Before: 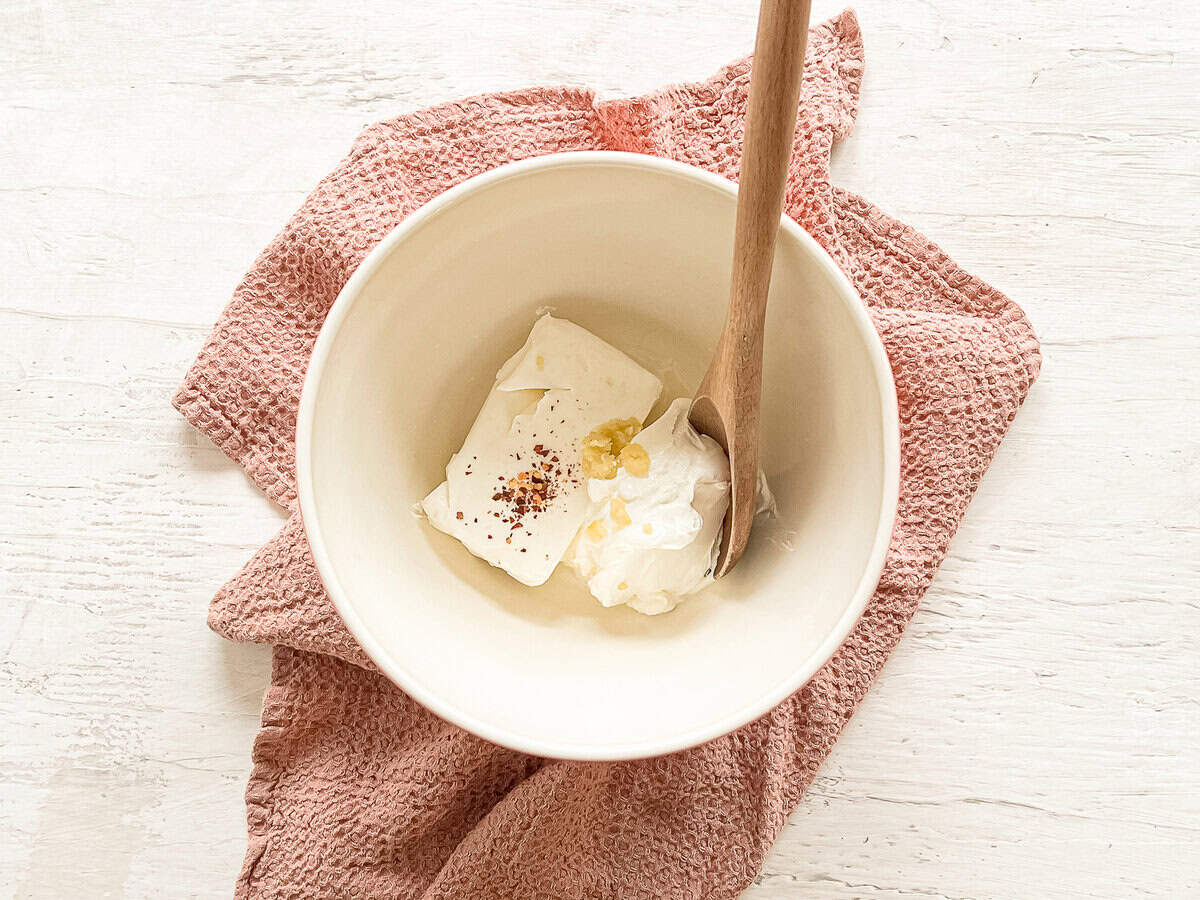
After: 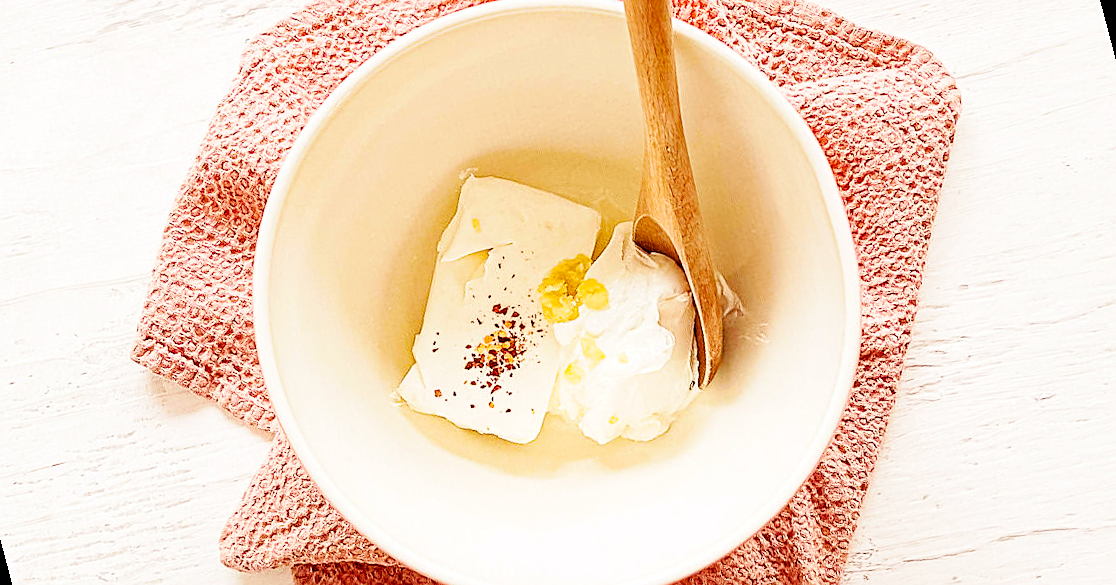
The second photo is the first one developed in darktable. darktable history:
base curve: curves: ch0 [(0, 0) (0.032, 0.025) (0.121, 0.166) (0.206, 0.329) (0.605, 0.79) (1, 1)], preserve colors none
sharpen: on, module defaults
exposure: black level correction 0.001, exposure 0.014 EV, compensate highlight preservation false
rgb levels: mode RGB, independent channels, levels [[0, 0.474, 1], [0, 0.5, 1], [0, 0.5, 1]]
color balance rgb: perceptual saturation grading › global saturation 20%, global vibrance 20%
rotate and perspective: rotation -14.8°, crop left 0.1, crop right 0.903, crop top 0.25, crop bottom 0.748
